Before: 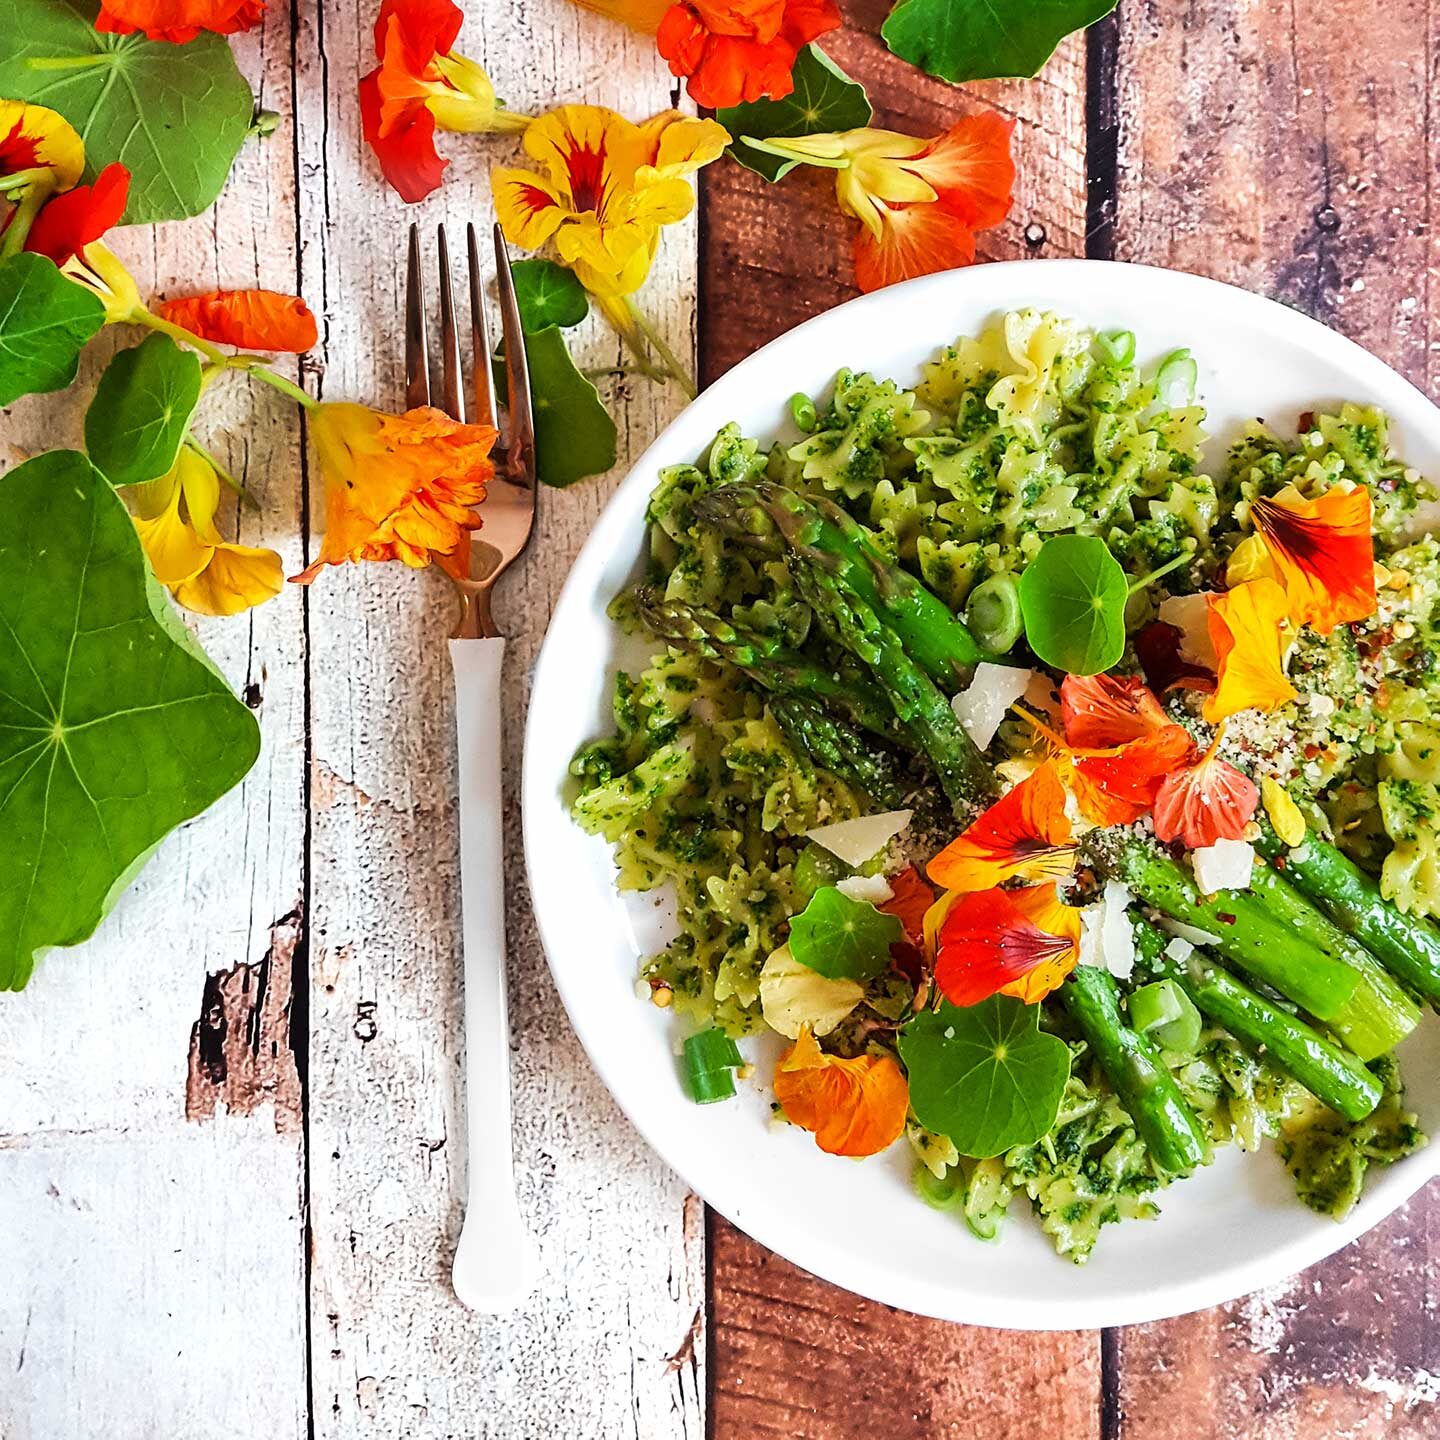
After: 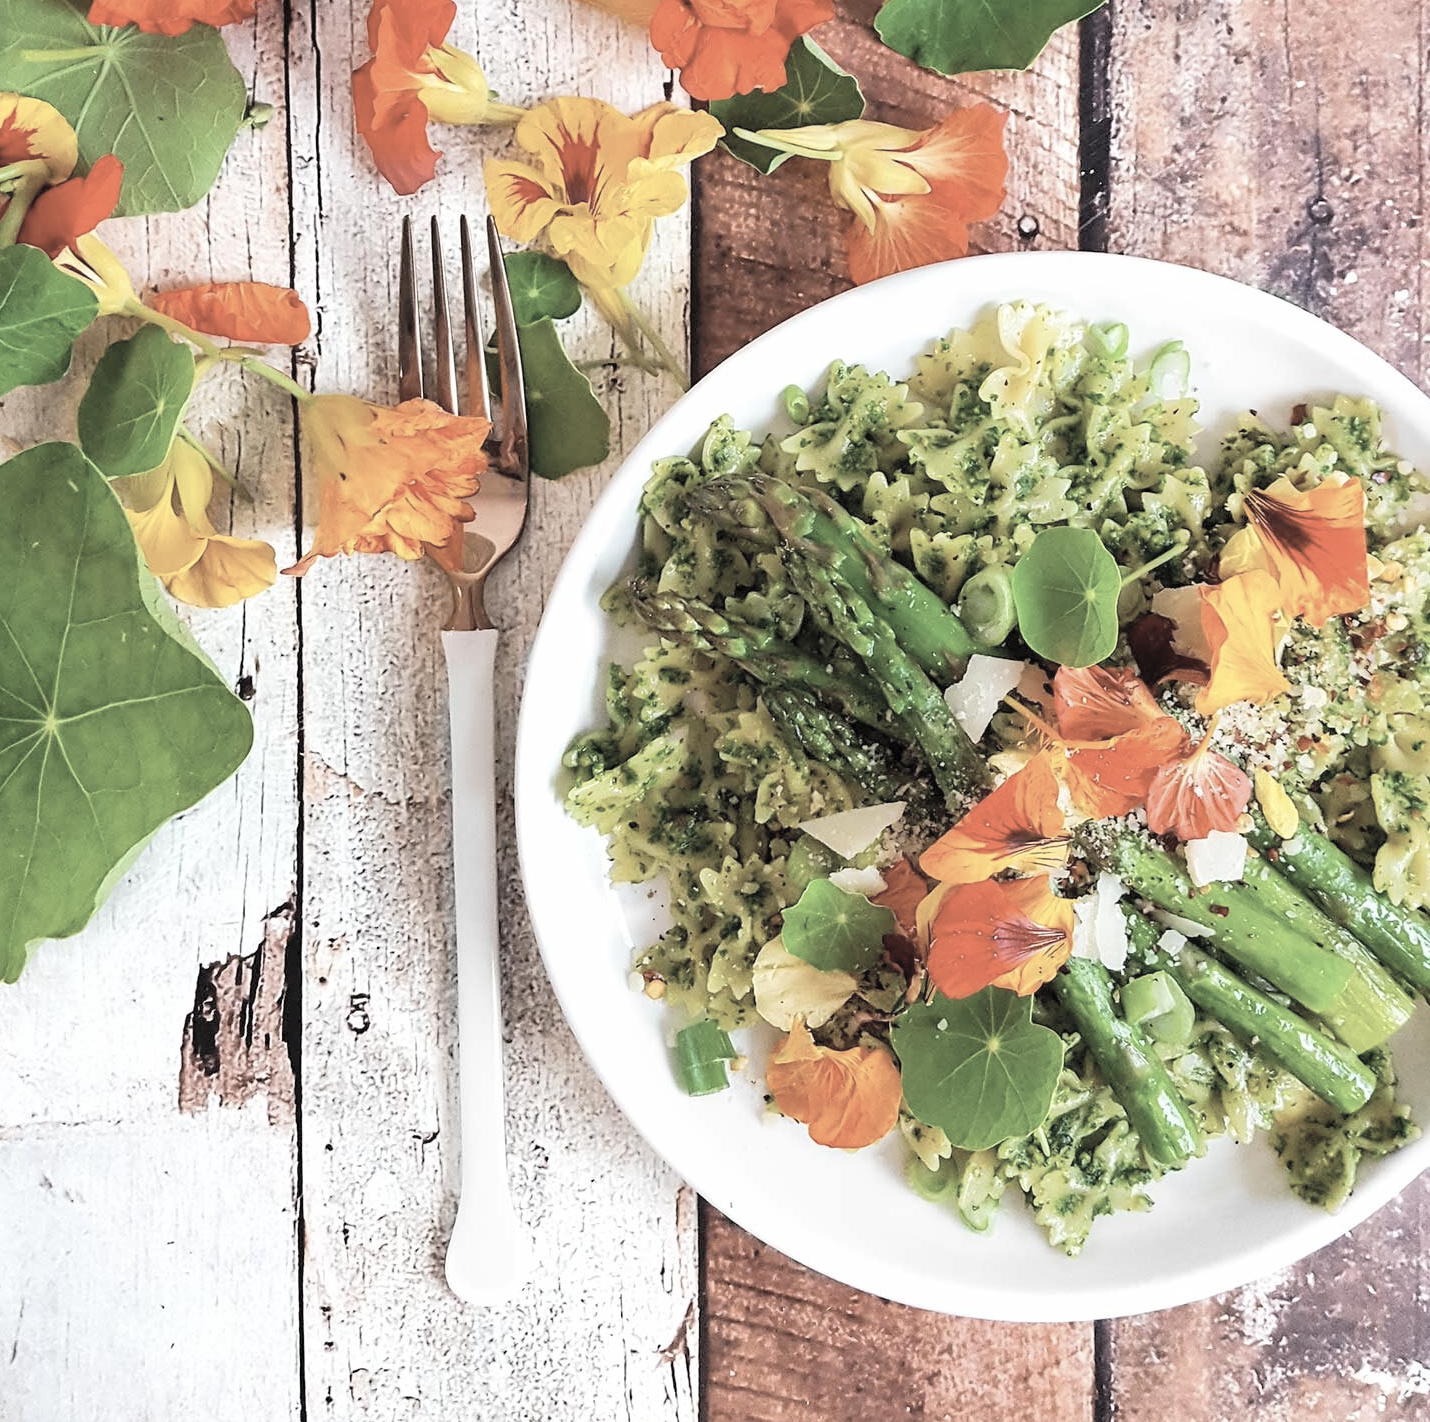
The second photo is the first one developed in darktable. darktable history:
crop: left 0.487%, top 0.606%, right 0.139%, bottom 0.577%
contrast brightness saturation: brightness 0.183, saturation -0.497
